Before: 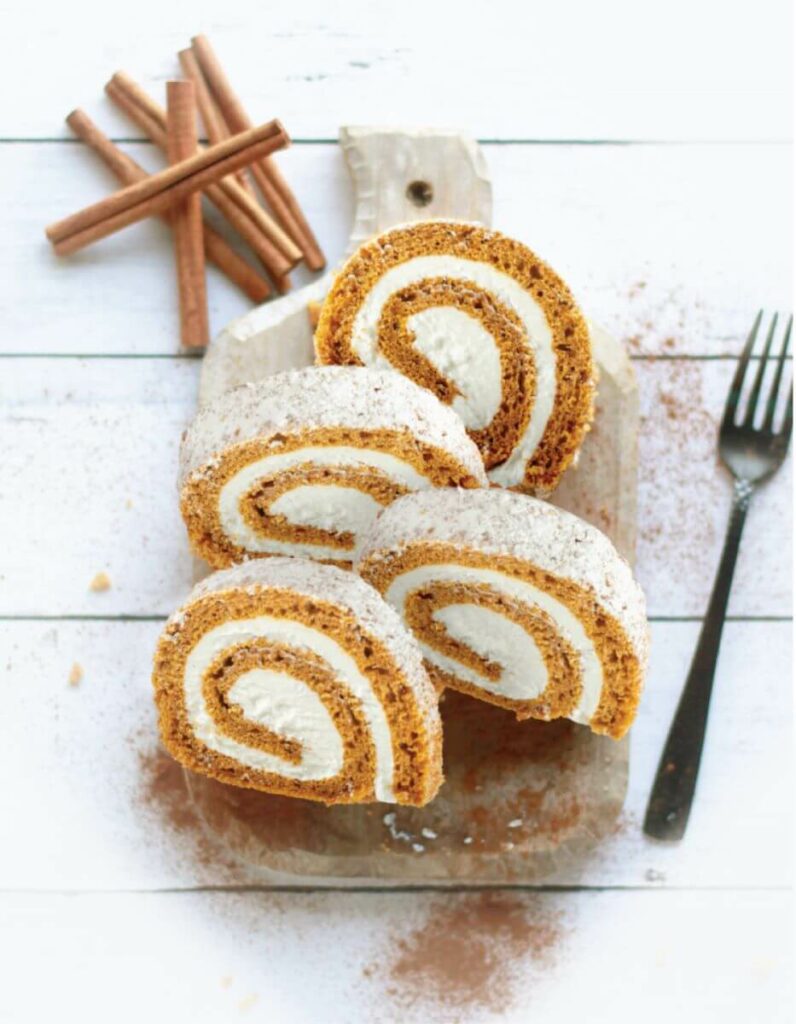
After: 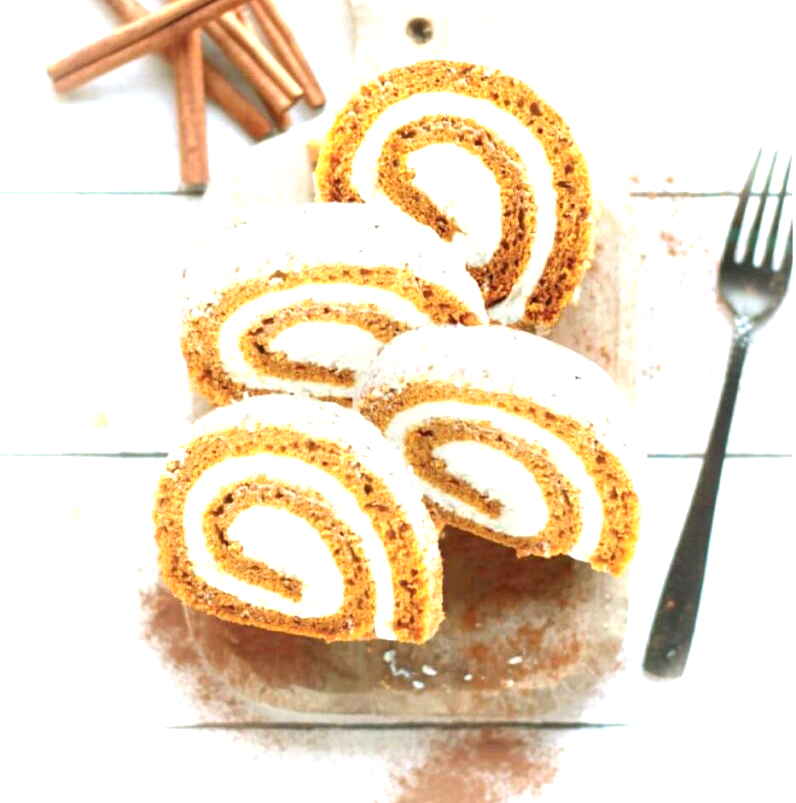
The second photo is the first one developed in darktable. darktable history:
crop and rotate: top 15.97%, bottom 5.521%
exposure: black level correction 0, exposure 1.001 EV, compensate highlight preservation false
